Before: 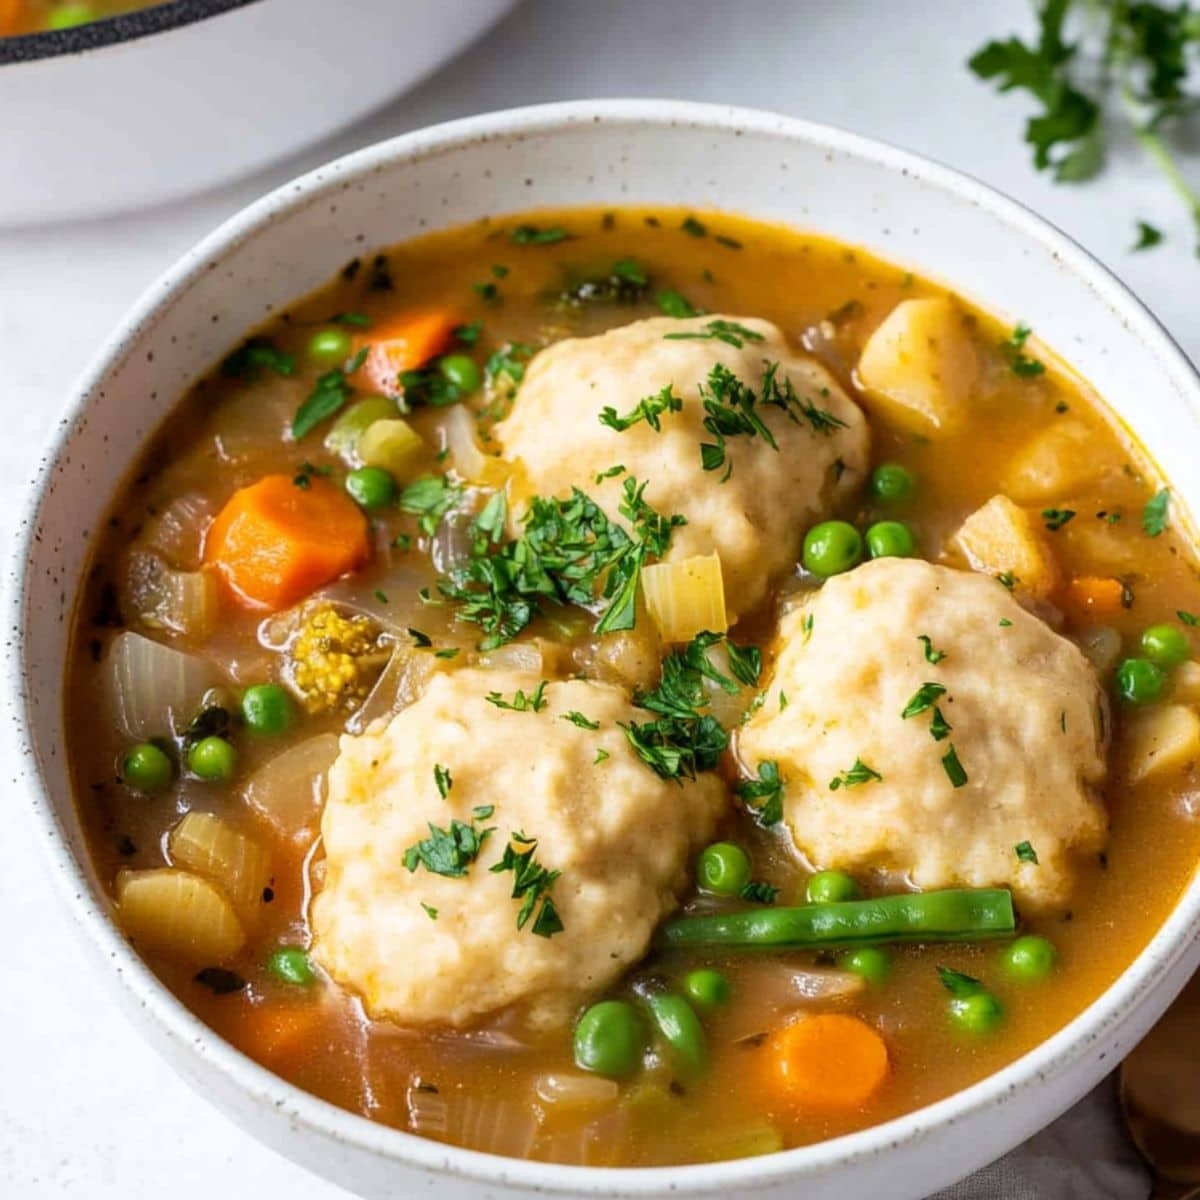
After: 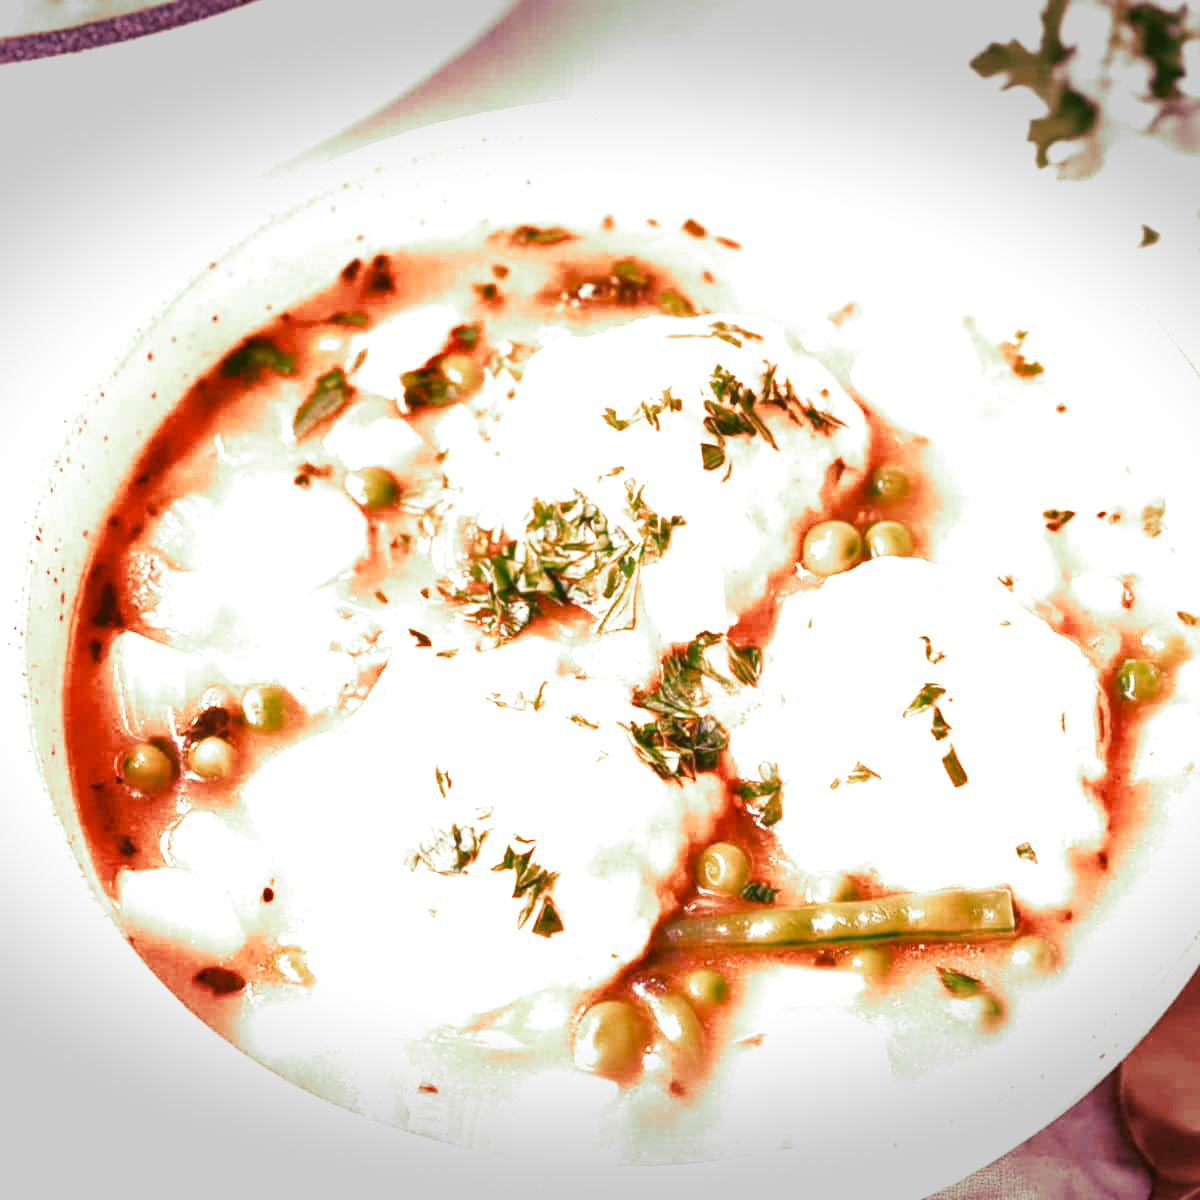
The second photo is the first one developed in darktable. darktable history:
local contrast: mode bilateral grid, contrast 100, coarseness 100, detail 91%, midtone range 0.2
color balance: lift [1.004, 1.002, 1.002, 0.998], gamma [1, 1.007, 1.002, 0.993], gain [1, 0.977, 1.013, 1.023], contrast -3.64%
color zones: curves: ch0 [(0, 0.5) (0.143, 0.5) (0.286, 0.5) (0.429, 0.5) (0.571, 0.5) (0.714, 0.476) (0.857, 0.5) (1, 0.5)]; ch2 [(0, 0.5) (0.143, 0.5) (0.286, 0.5) (0.429, 0.5) (0.571, 0.5) (0.714, 0.487) (0.857, 0.5) (1, 0.5)]
split-toning: shadows › hue 290.82°, shadows › saturation 0.34, highlights › saturation 0.38, balance 0, compress 50%
vignetting: fall-off start 100%, brightness -0.406, saturation -0.3, width/height ratio 1.324, dithering 8-bit output, unbound false
tone curve: curves: ch0 [(0, 0.047) (0.199, 0.263) (0.47, 0.555) (0.805, 0.839) (1, 0.962)], color space Lab, linked channels, preserve colors none
levels: levels [0, 0.474, 0.947]
white balance: red 2.405, blue 1.709
